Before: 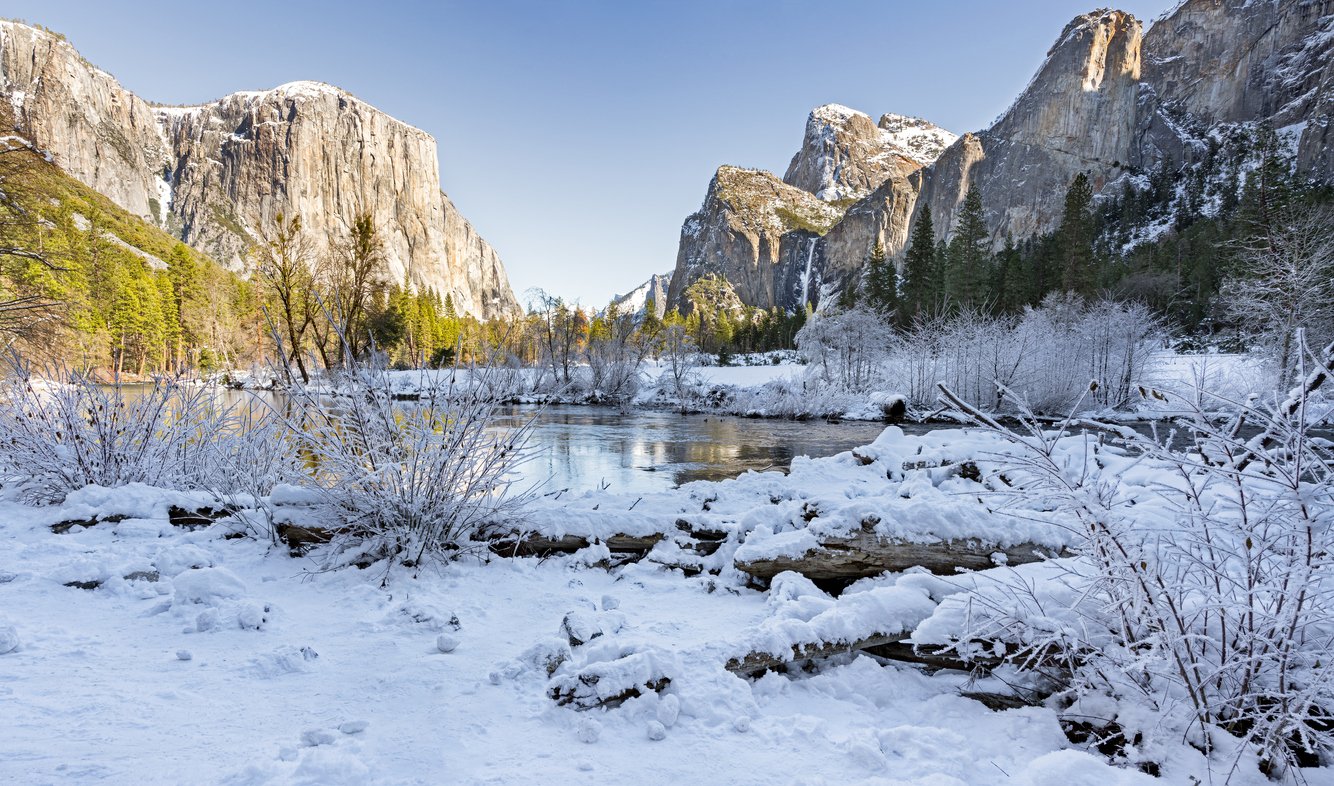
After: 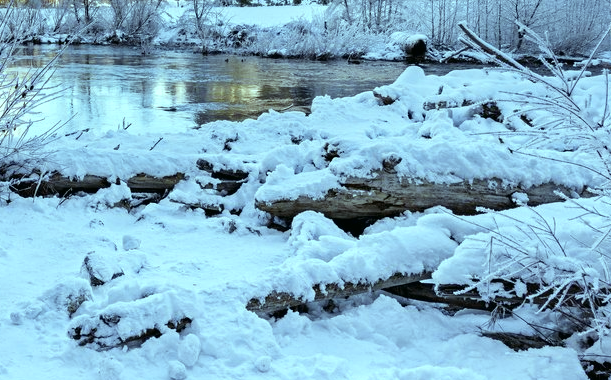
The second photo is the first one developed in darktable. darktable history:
color balance: mode lift, gamma, gain (sRGB), lift [0.997, 0.979, 1.021, 1.011], gamma [1, 1.084, 0.916, 0.998], gain [1, 0.87, 1.13, 1.101], contrast 4.55%, contrast fulcrum 38.24%, output saturation 104.09%
crop: left 35.976%, top 45.819%, right 18.162%, bottom 5.807%
